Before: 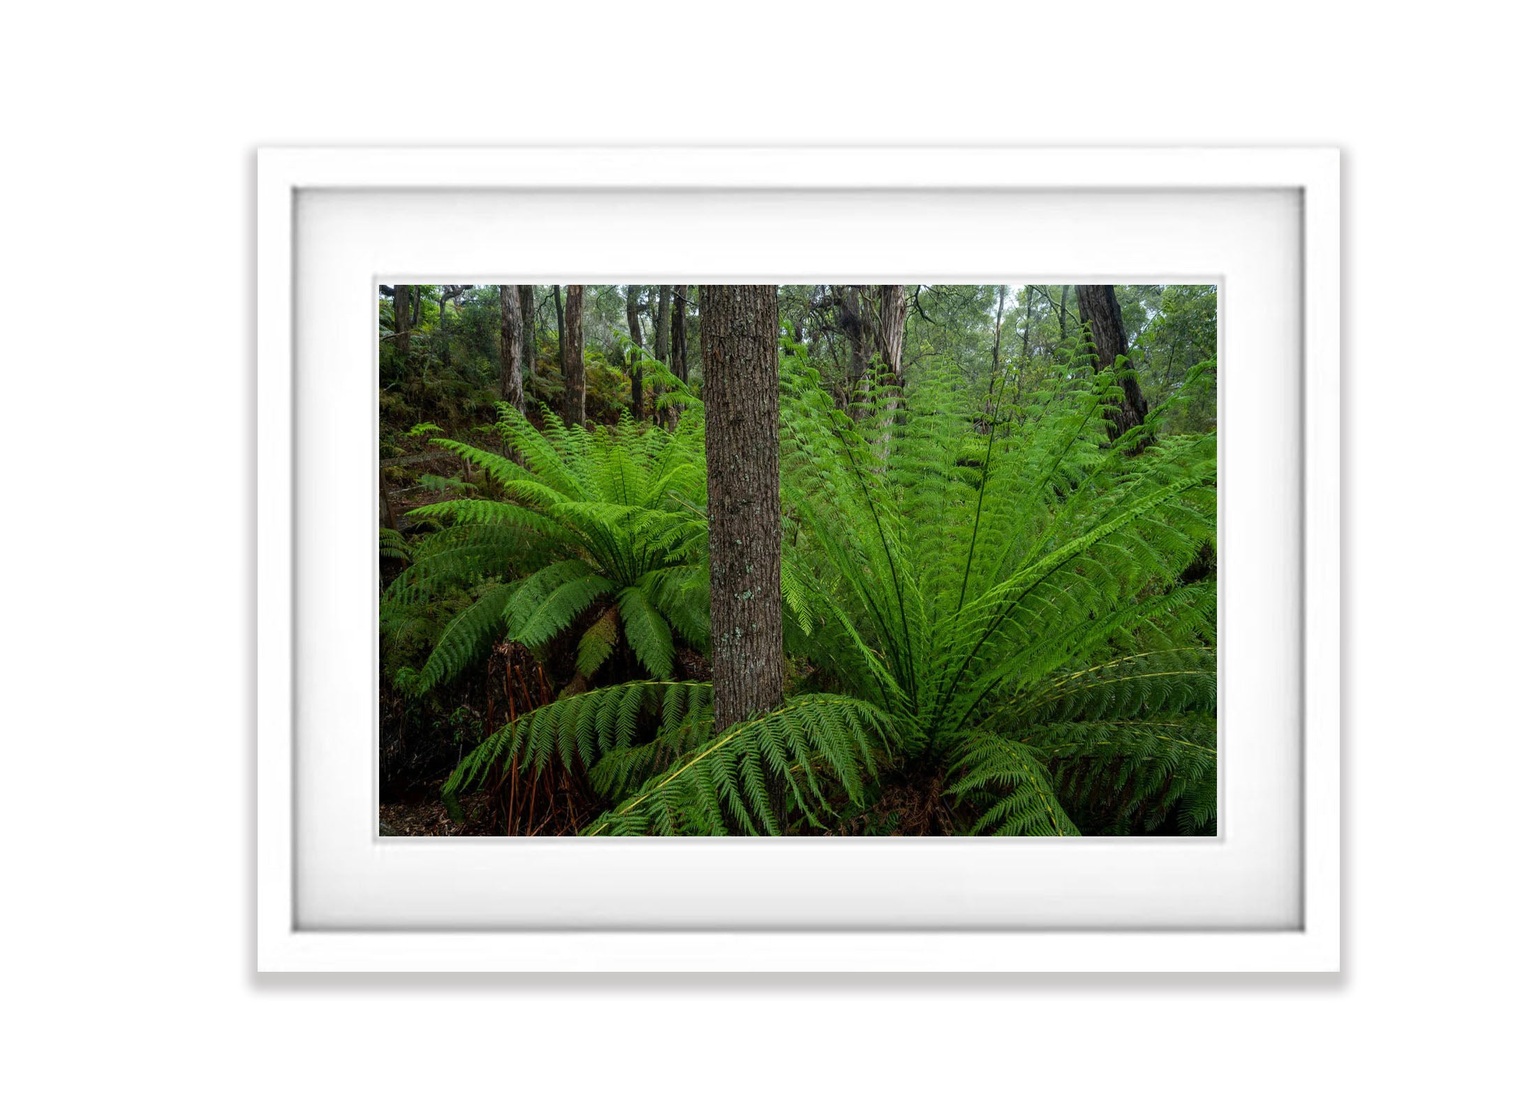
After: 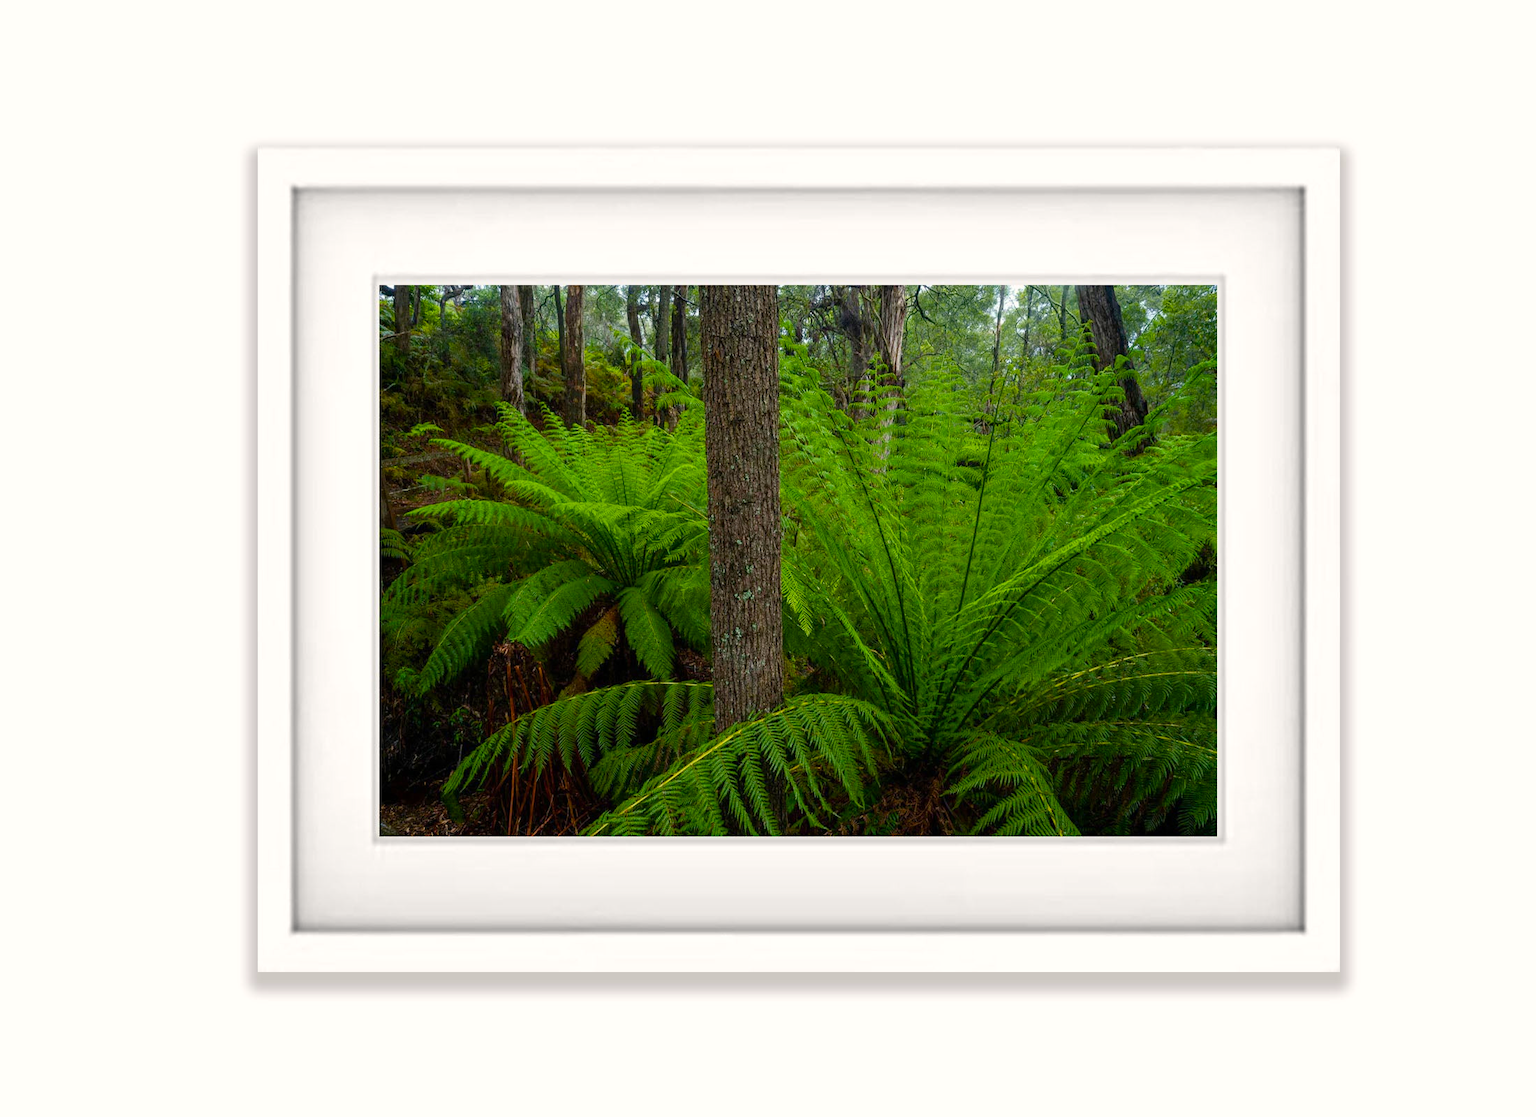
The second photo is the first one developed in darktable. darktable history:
color balance rgb: highlights gain › chroma 1.008%, highlights gain › hue 69.42°, linear chroma grading › shadows 31.601%, linear chroma grading › global chroma -1.568%, linear chroma grading › mid-tones 4.16%, perceptual saturation grading › global saturation 0.152%, global vibrance 40.678%
